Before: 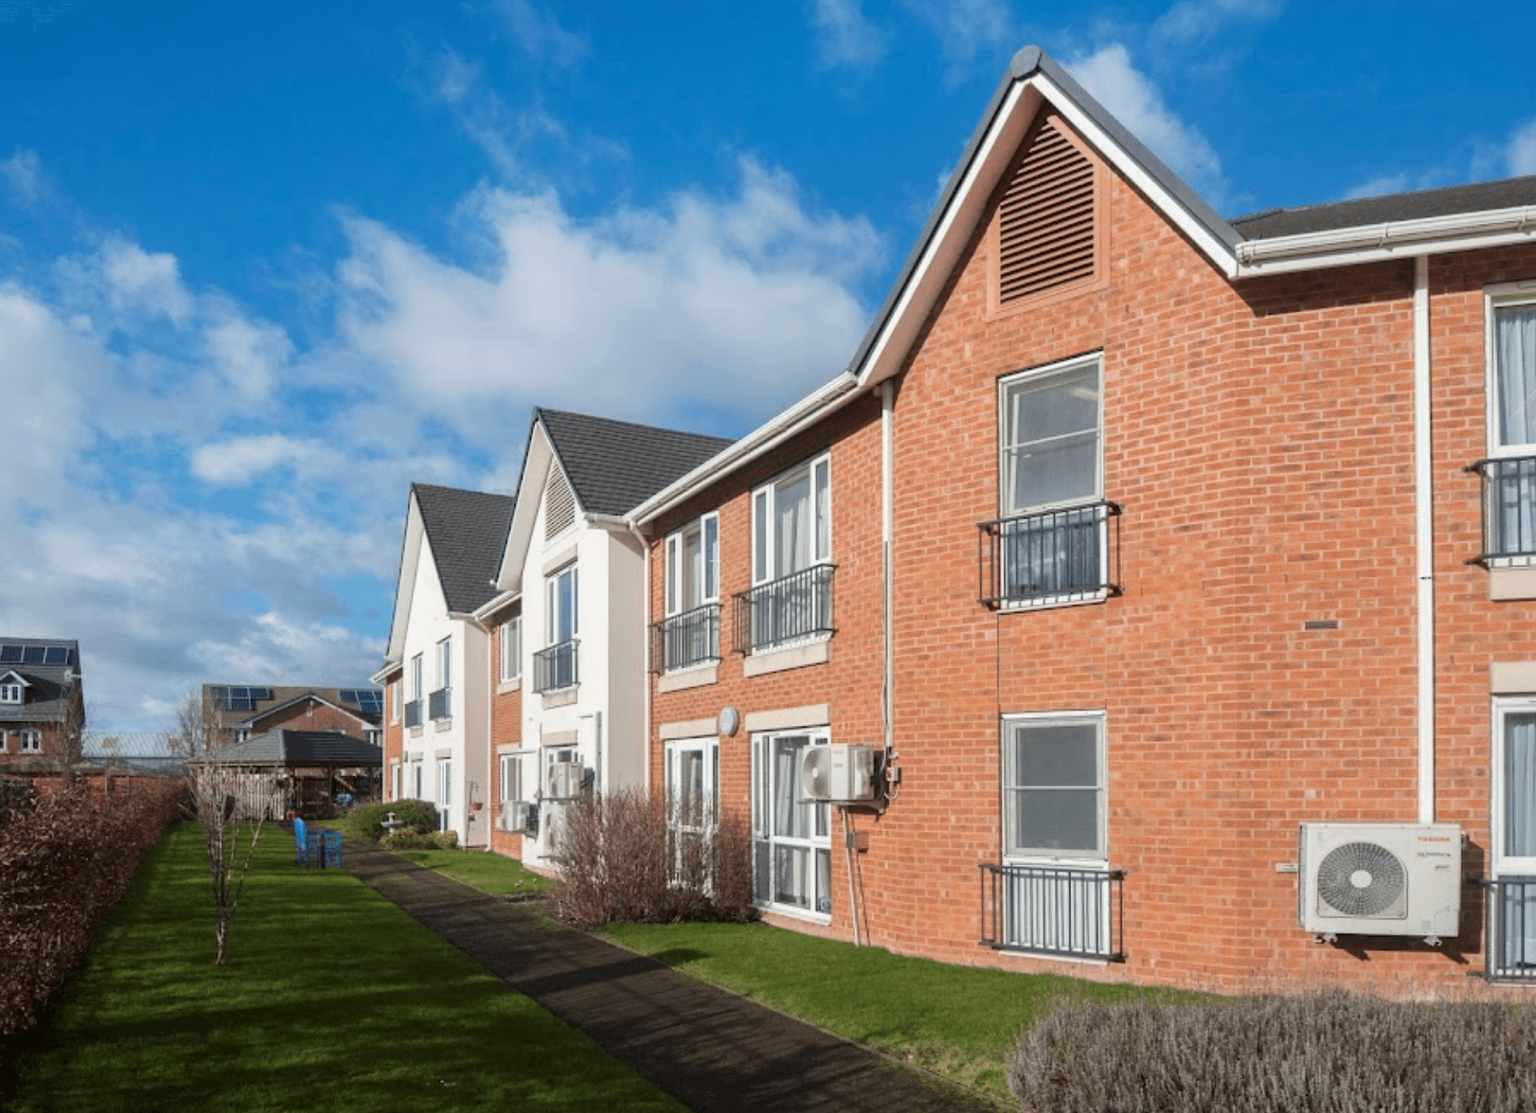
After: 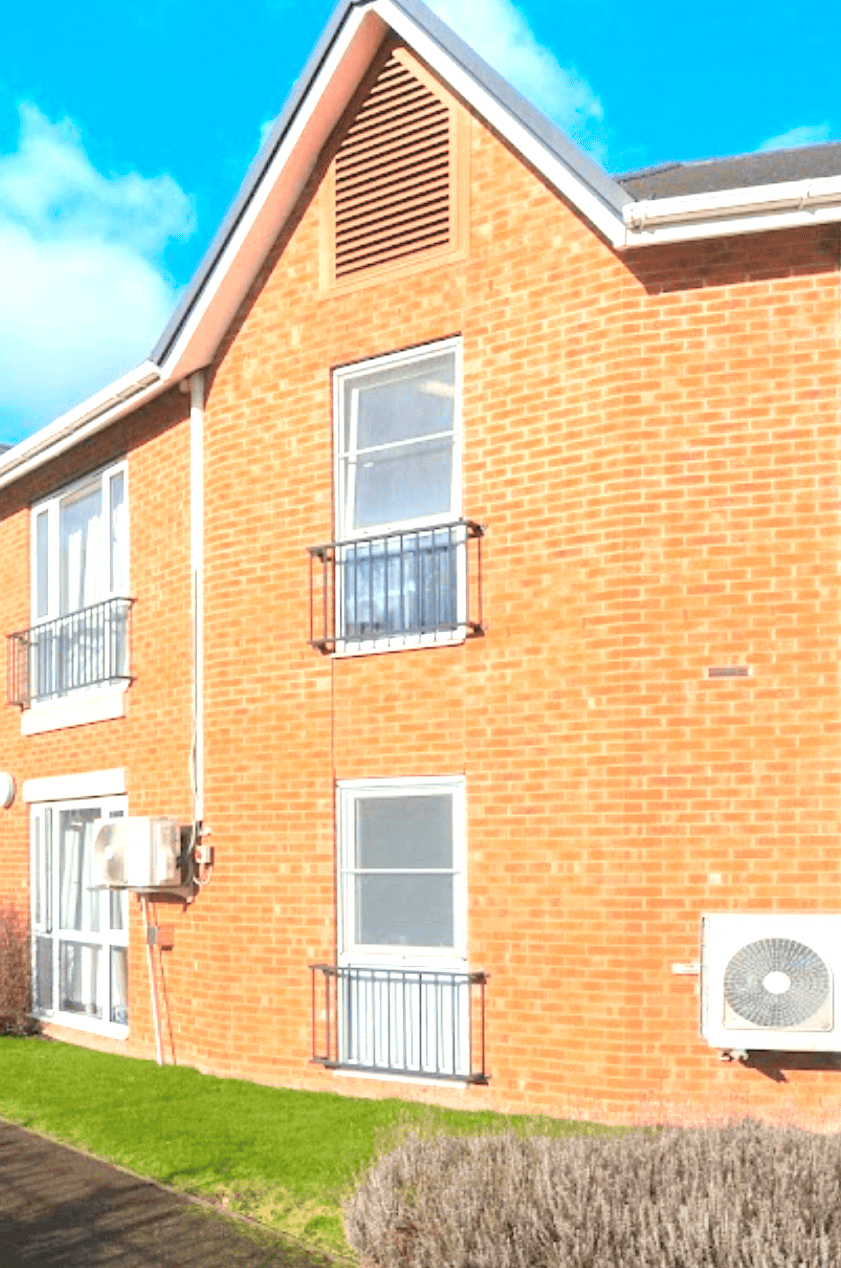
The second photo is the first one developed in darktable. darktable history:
crop: left 47.307%, top 6.885%, right 7.913%
contrast brightness saturation: contrast 0.069, brightness 0.177, saturation 0.419
exposure: black level correction 0, exposure 1.106 EV, compensate exposure bias true, compensate highlight preservation false
